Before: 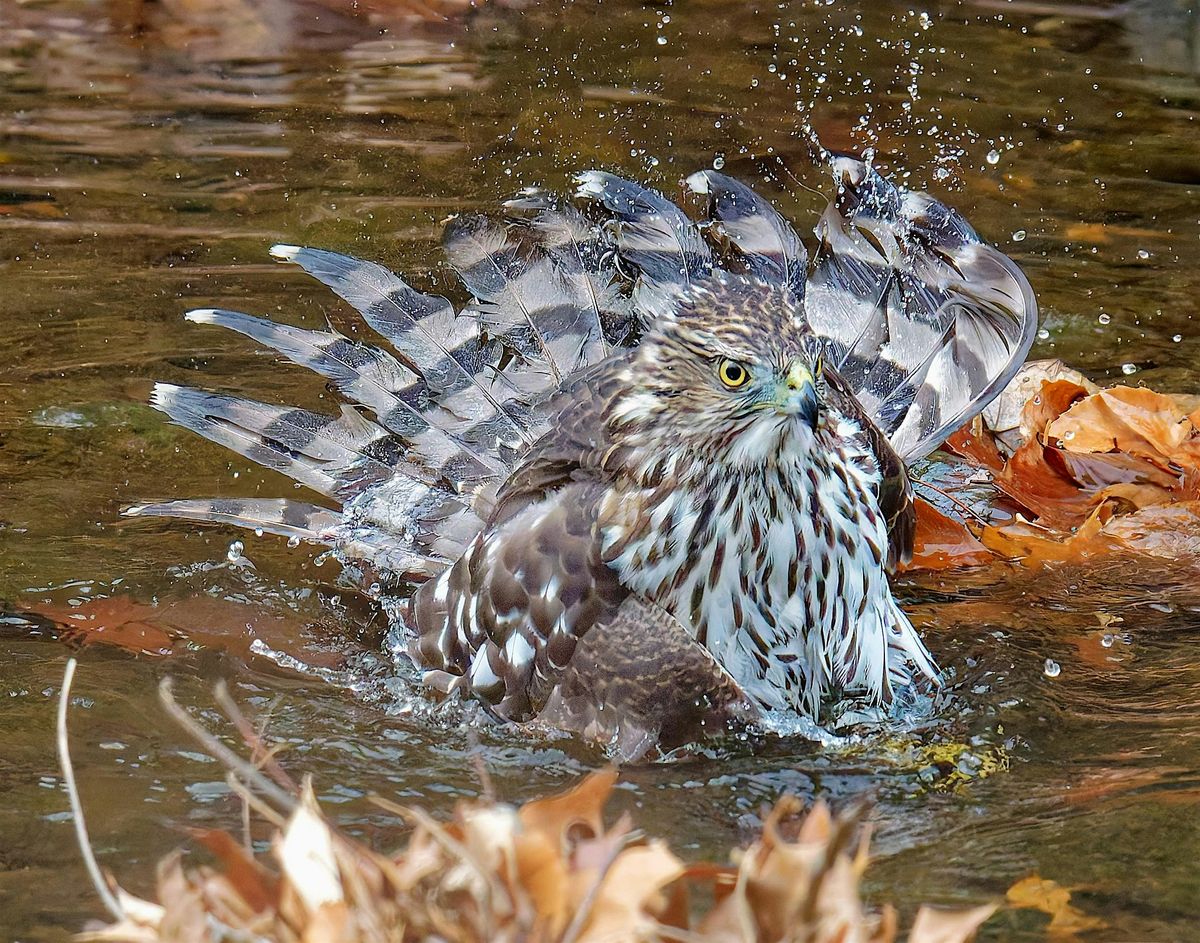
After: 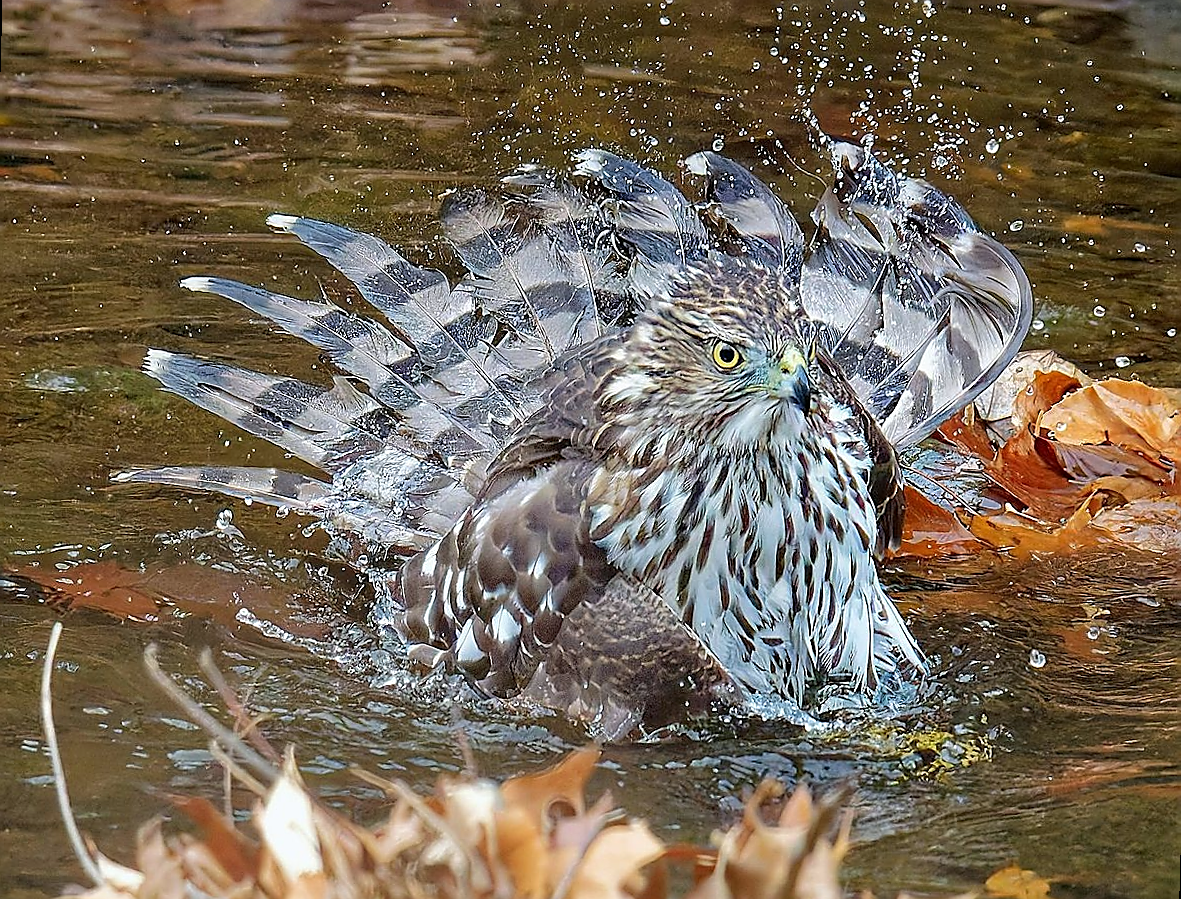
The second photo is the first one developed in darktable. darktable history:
rotate and perspective: rotation 1.57°, crop left 0.018, crop right 0.982, crop top 0.039, crop bottom 0.961
sharpen: radius 1.4, amount 1.25, threshold 0.7
white balance: red 0.986, blue 1.01
